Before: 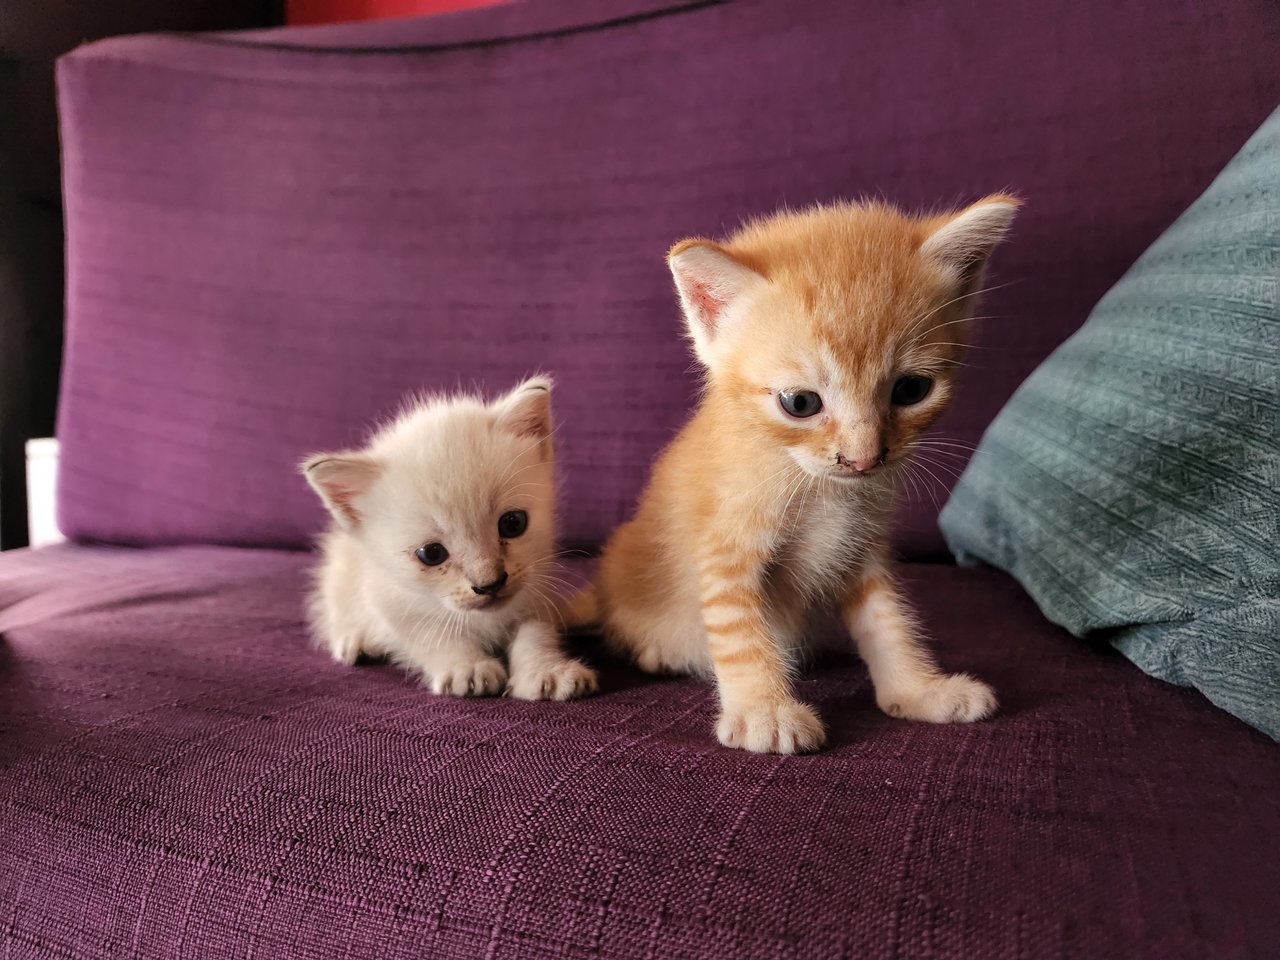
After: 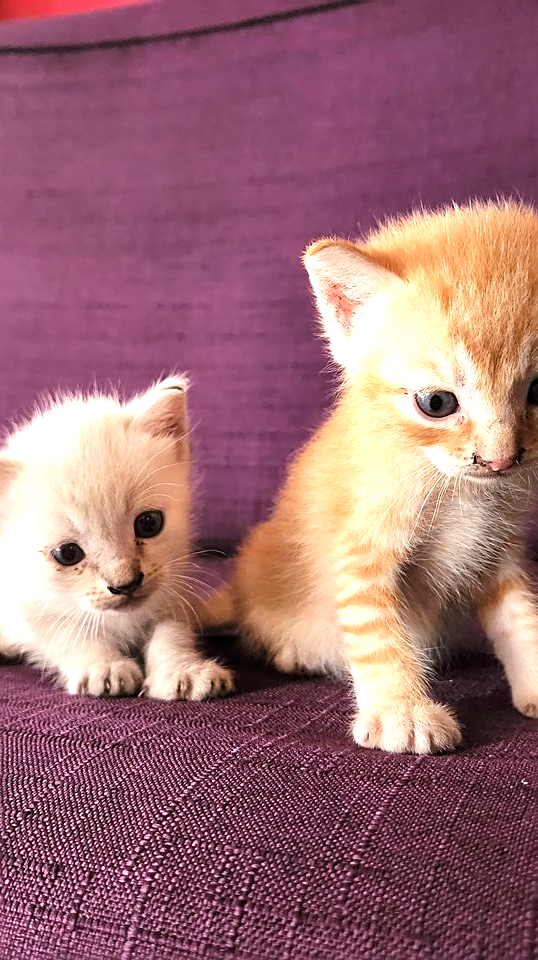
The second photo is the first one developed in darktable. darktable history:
sharpen: amount 0.492
crop: left 28.449%, right 29.471%
exposure: exposure 0.95 EV, compensate exposure bias true, compensate highlight preservation false
